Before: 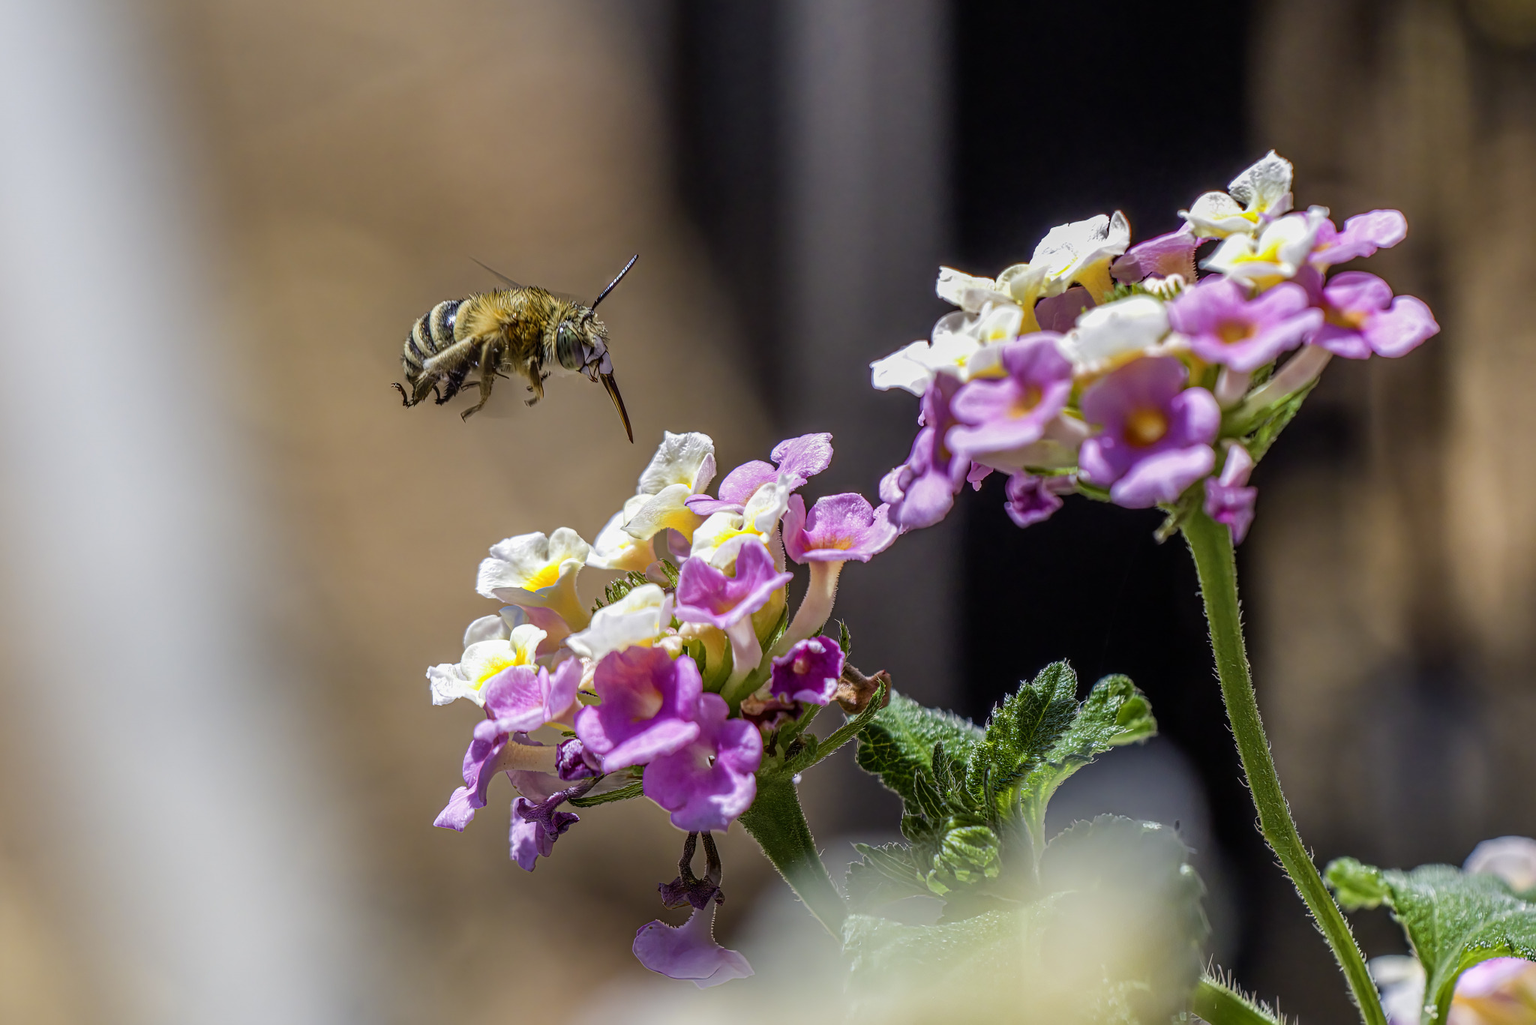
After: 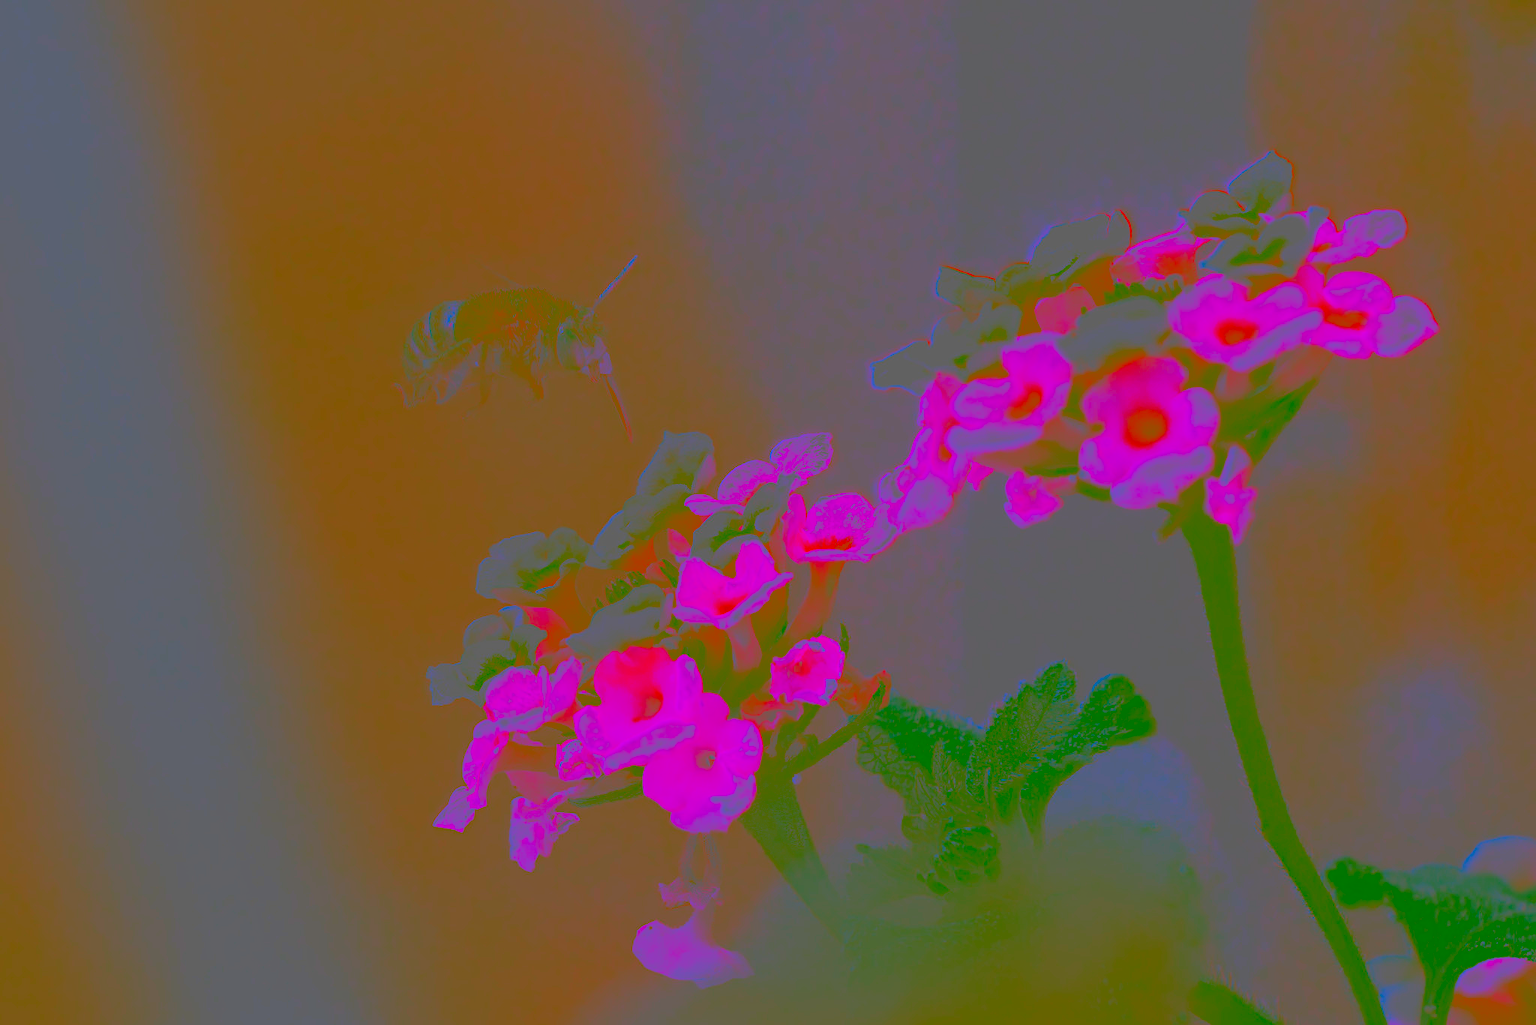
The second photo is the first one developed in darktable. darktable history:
tone curve: curves: ch0 [(0, 0) (0.003, 0.015) (0.011, 0.019) (0.025, 0.025) (0.044, 0.039) (0.069, 0.053) (0.1, 0.076) (0.136, 0.107) (0.177, 0.143) (0.224, 0.19) (0.277, 0.253) (0.335, 0.32) (0.399, 0.412) (0.468, 0.524) (0.543, 0.668) (0.623, 0.717) (0.709, 0.769) (0.801, 0.82) (0.898, 0.865) (1, 1)], preserve colors none
contrast brightness saturation: contrast -0.99, brightness -0.17, saturation 0.75
